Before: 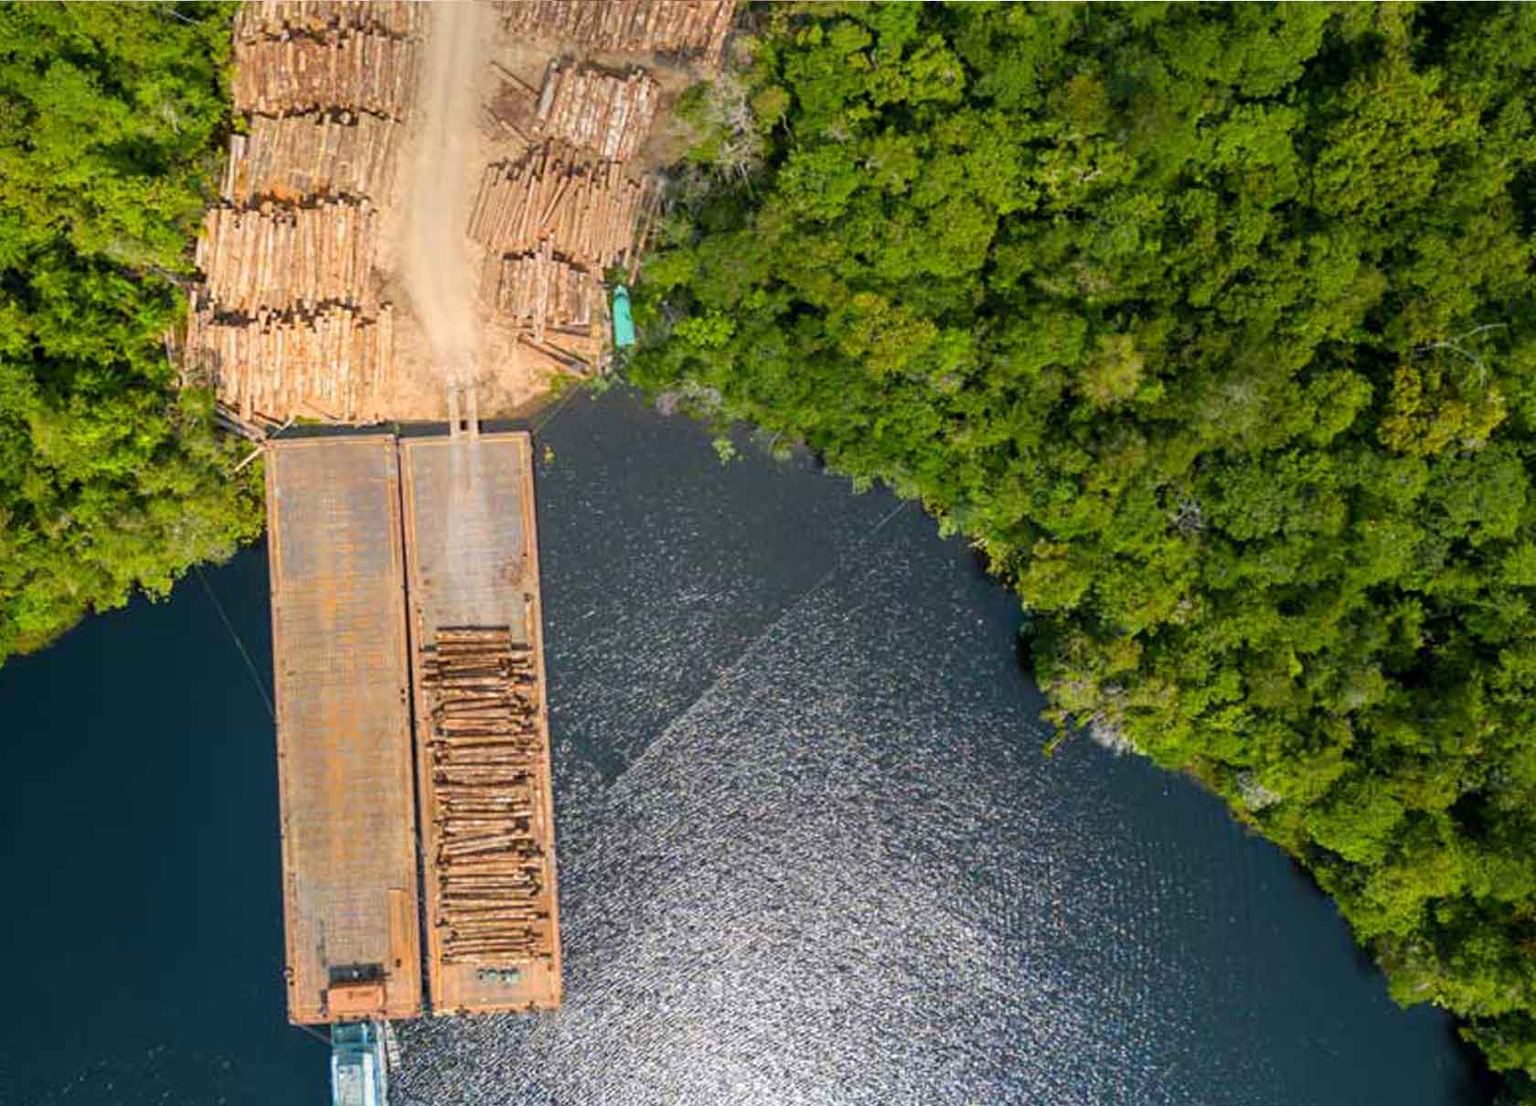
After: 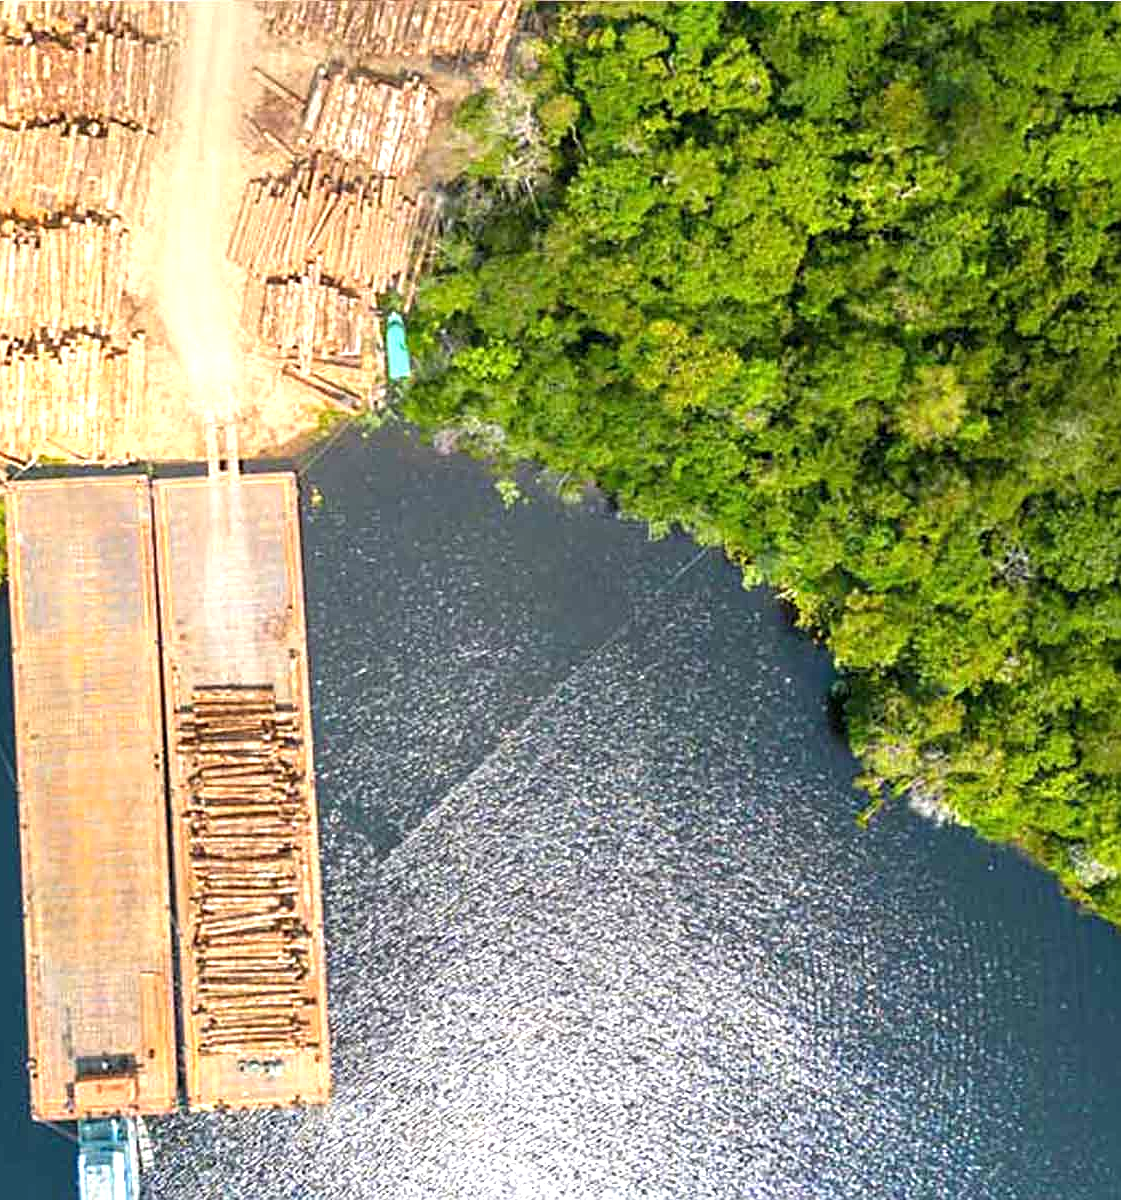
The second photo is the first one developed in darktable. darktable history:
exposure: black level correction 0, exposure 0.947 EV, compensate highlight preservation false
sharpen: on, module defaults
crop: left 16.934%, right 16.305%
